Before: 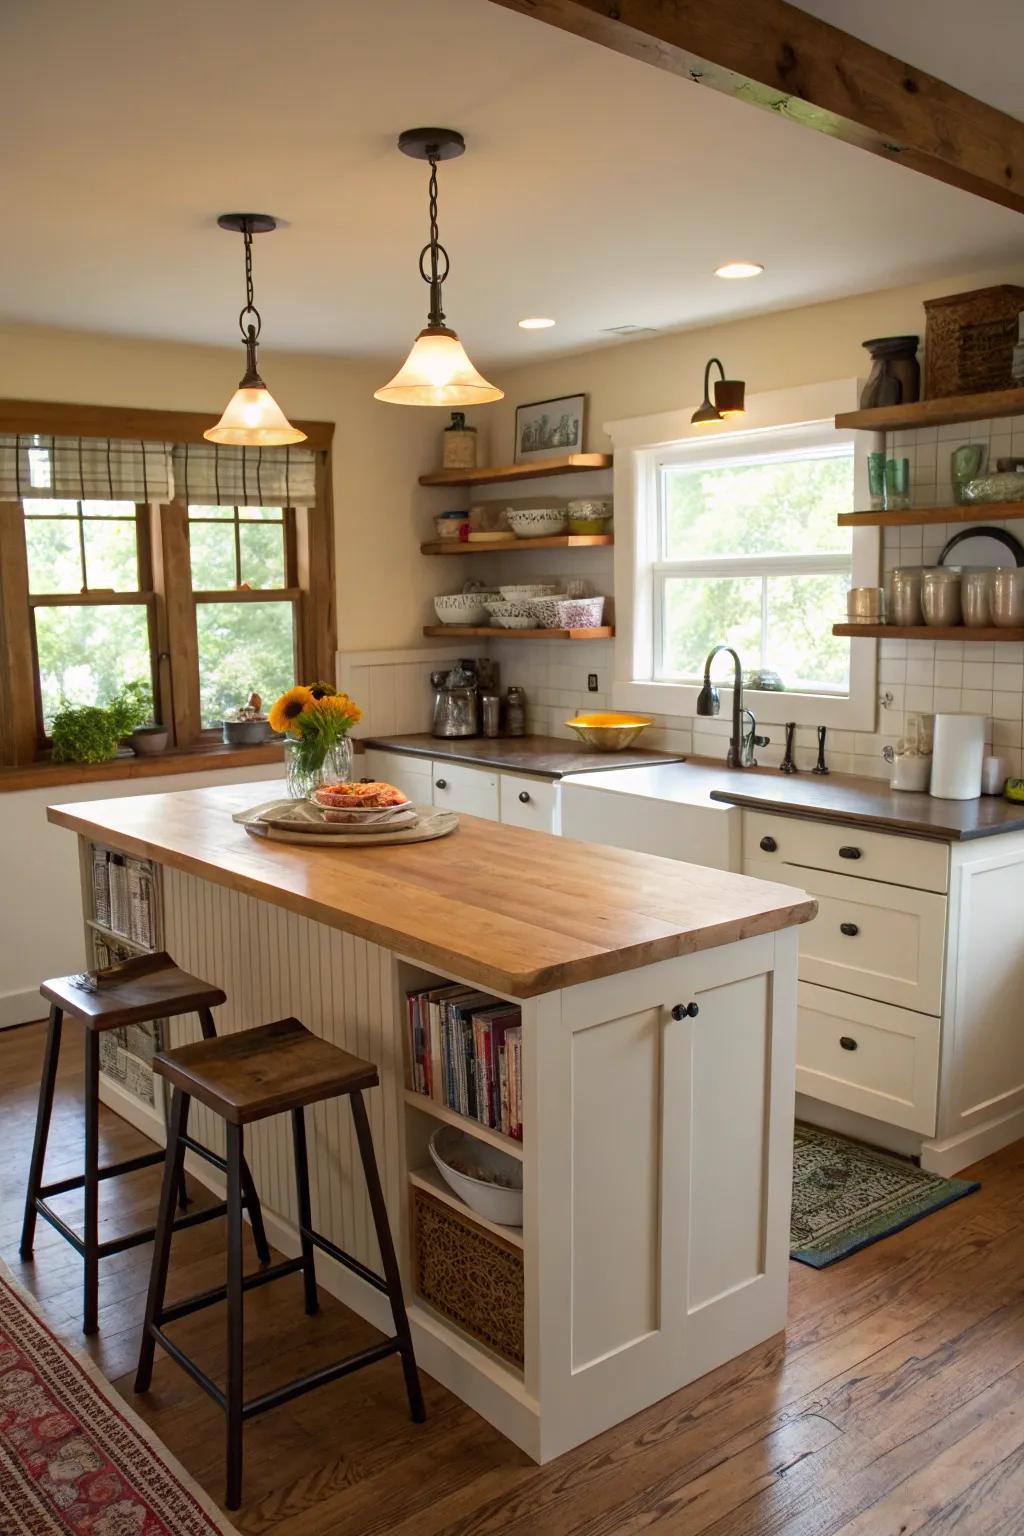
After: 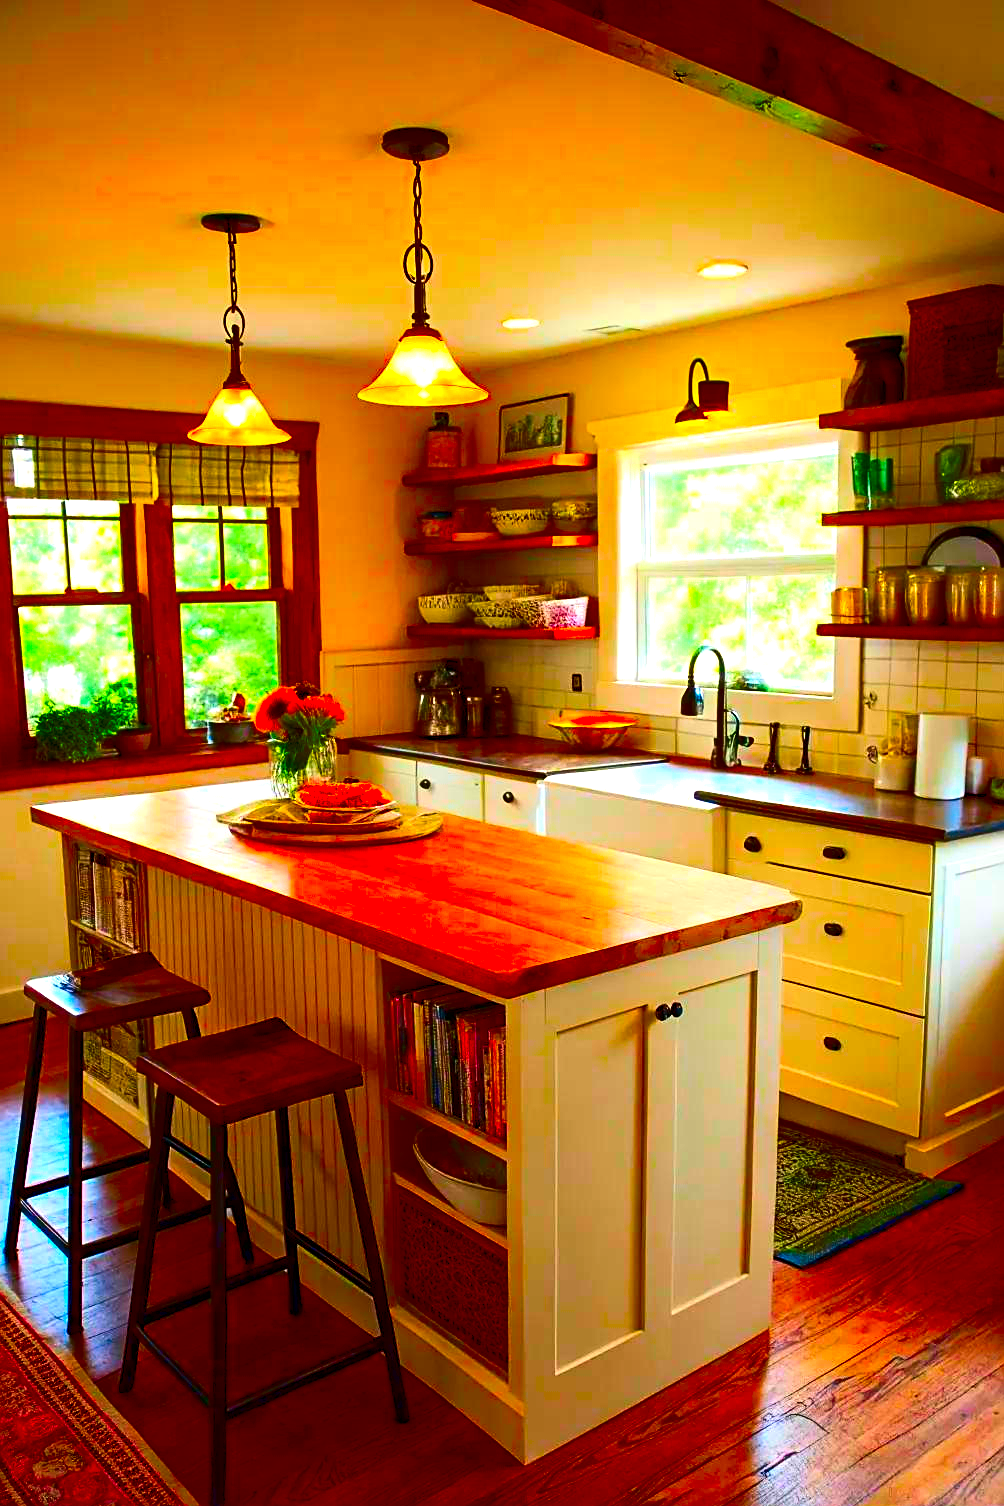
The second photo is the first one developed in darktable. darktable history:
contrast brightness saturation: contrast 0.218, brightness -0.188, saturation 0.239
color correction: highlights b* 0.008, saturation 2.99
tone equalizer: on, module defaults
crop: left 1.634%, right 0.269%, bottom 1.932%
sharpen: on, module defaults
color balance rgb: perceptual saturation grading › global saturation 19.524%, perceptual brilliance grading › global brilliance 11.385%
